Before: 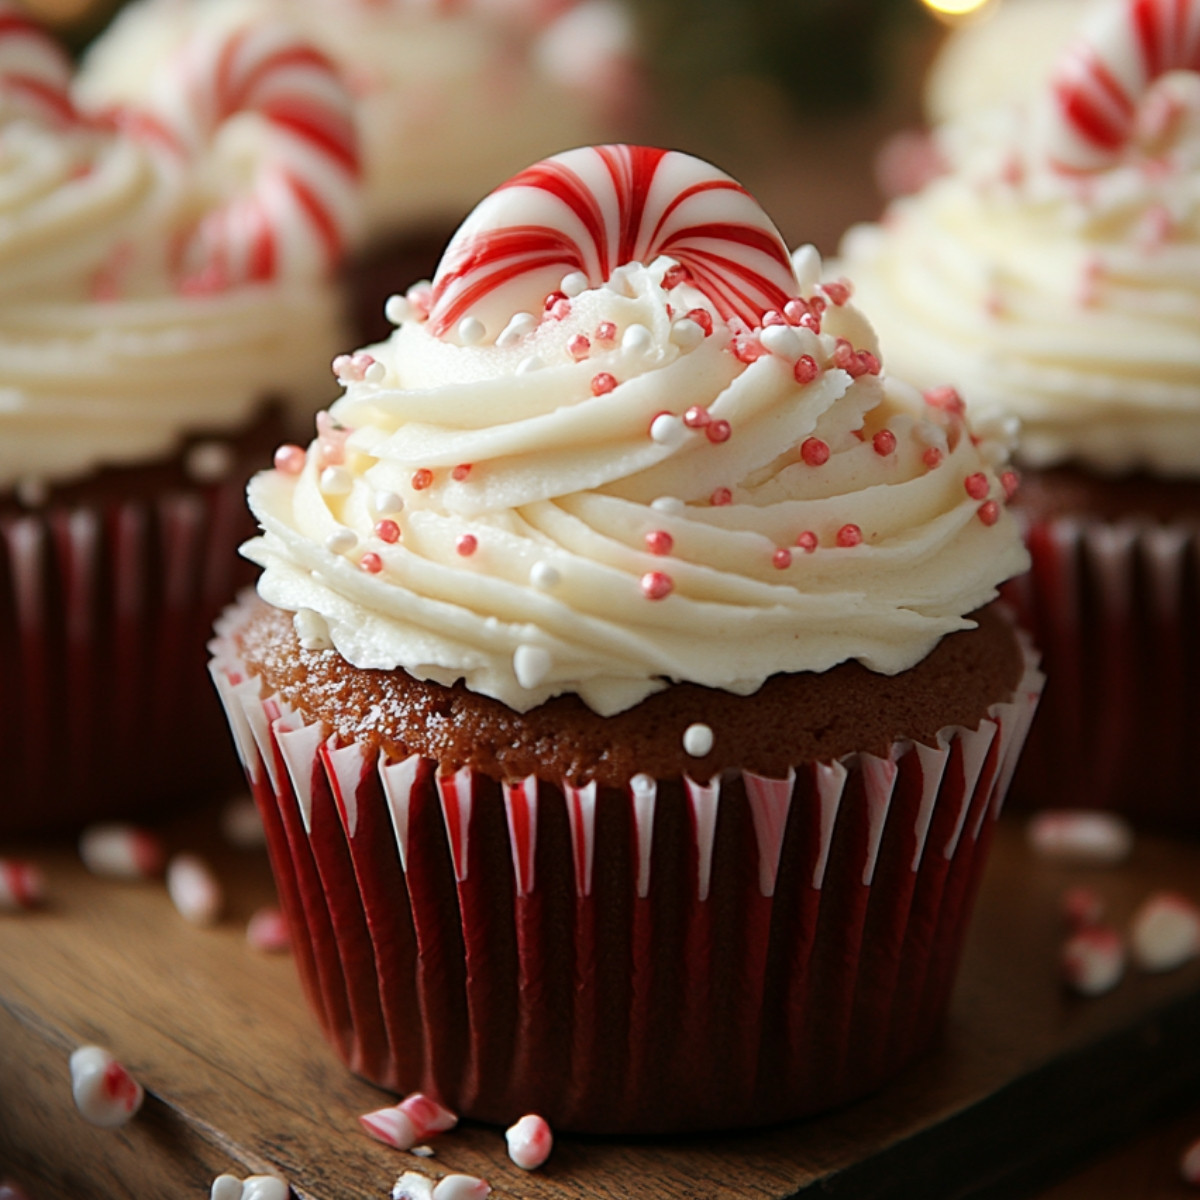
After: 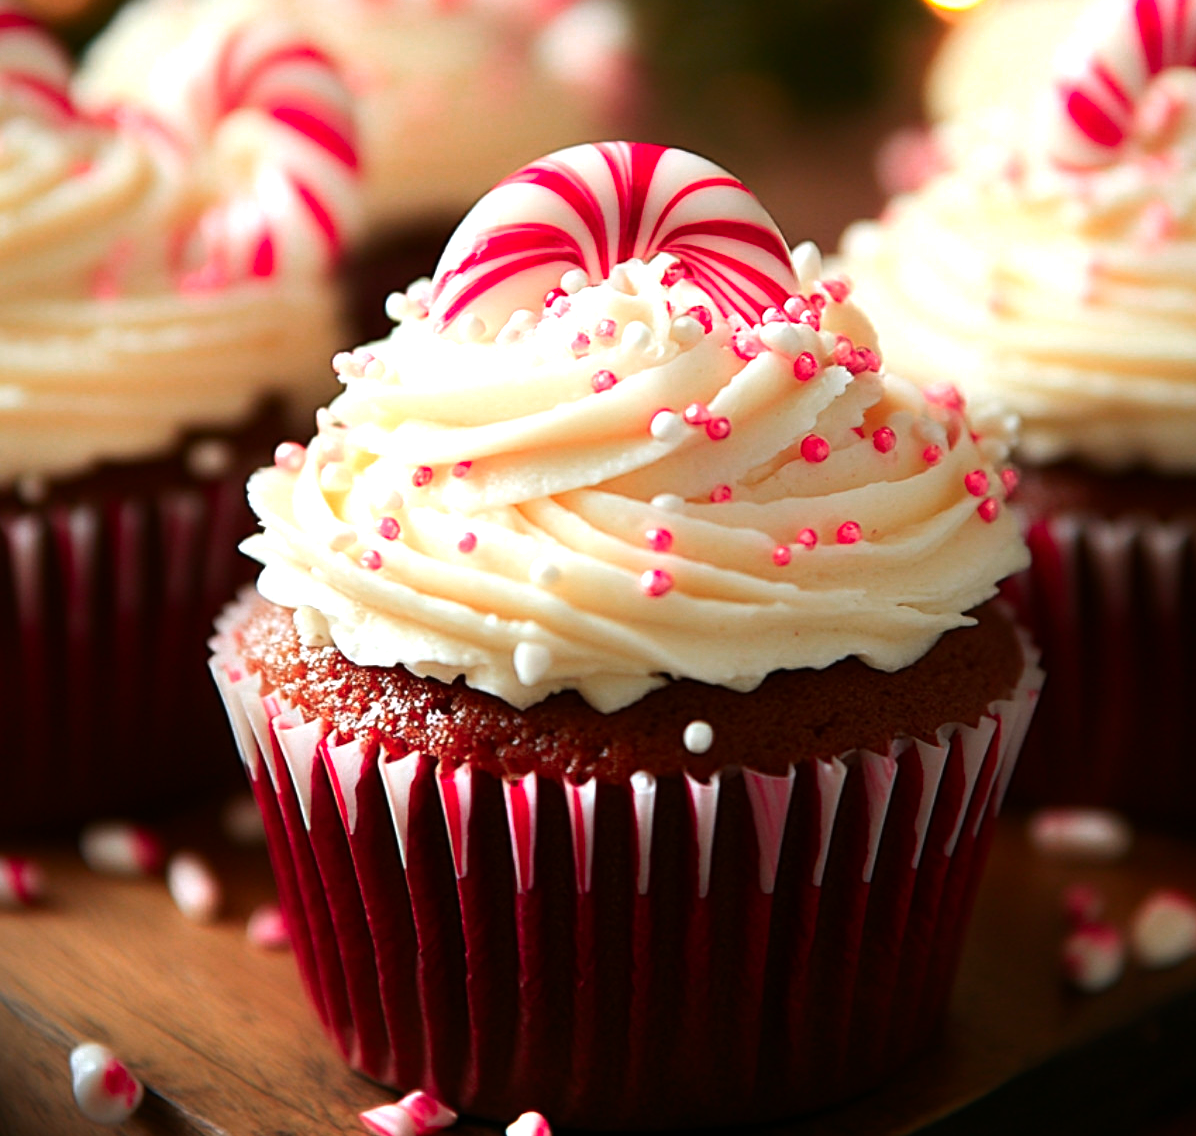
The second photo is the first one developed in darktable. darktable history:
crop: top 0.265%, right 0.255%, bottom 4.989%
tone equalizer: -8 EV -0.741 EV, -7 EV -0.699 EV, -6 EV -0.609 EV, -5 EV -0.4 EV, -3 EV 0.378 EV, -2 EV 0.6 EV, -1 EV 0.694 EV, +0 EV 0.755 EV, edges refinement/feathering 500, mask exposure compensation -1.57 EV, preserve details guided filter
color zones: curves: ch0 [(0.473, 0.374) (0.742, 0.784)]; ch1 [(0.354, 0.737) (0.742, 0.705)]; ch2 [(0.318, 0.421) (0.758, 0.532)]
